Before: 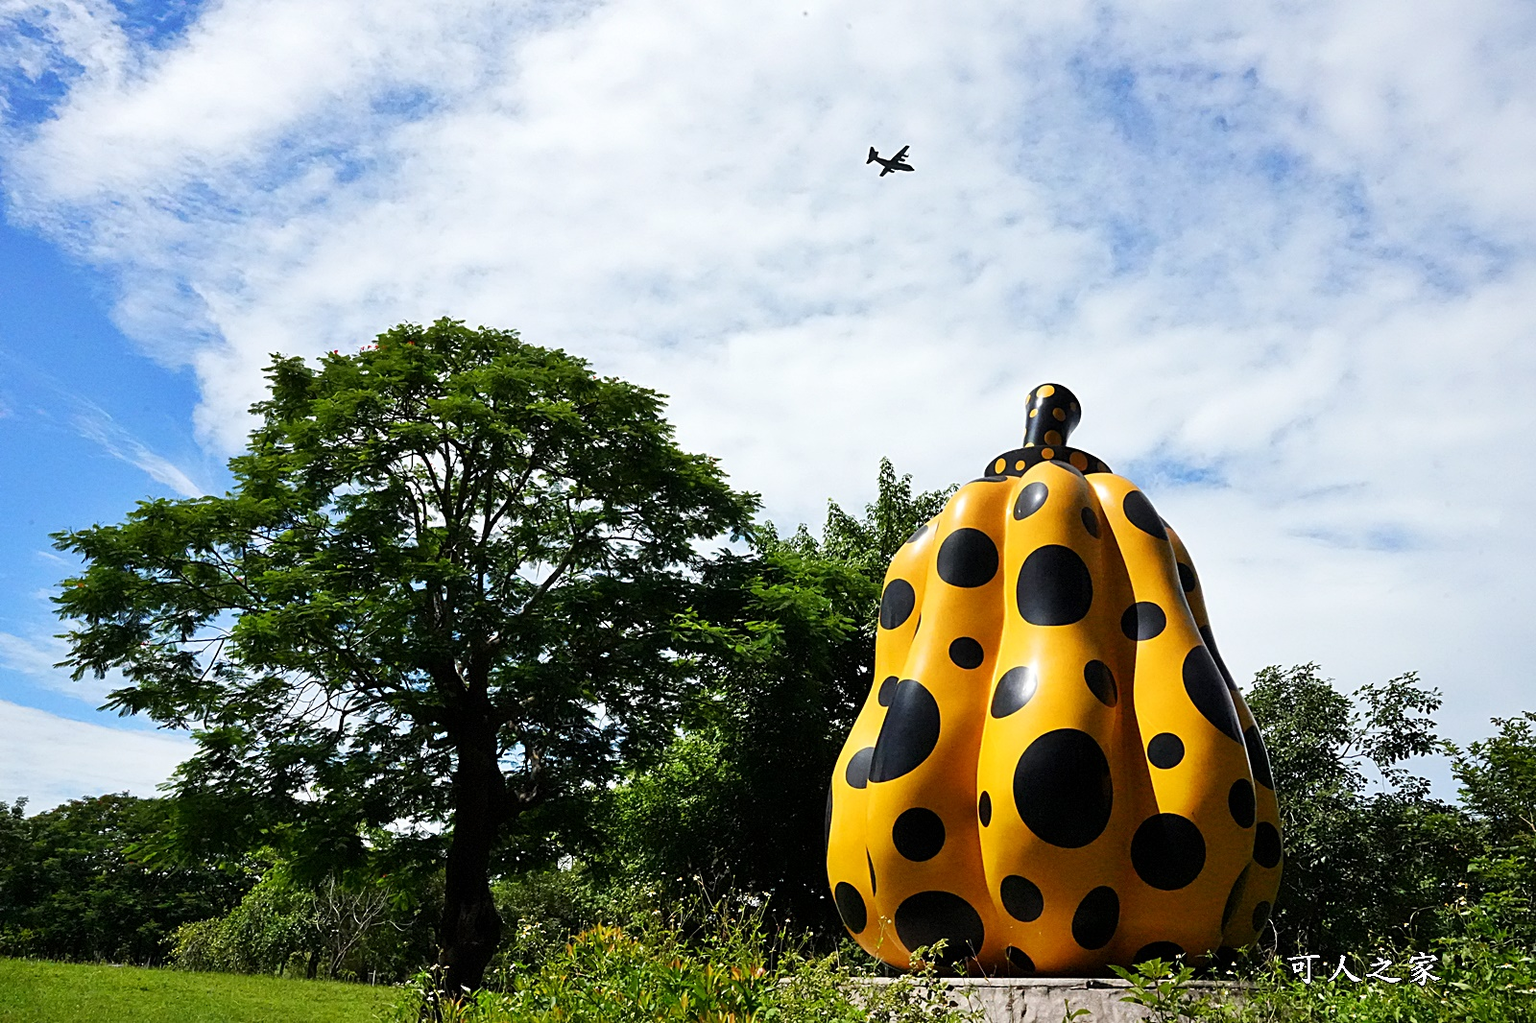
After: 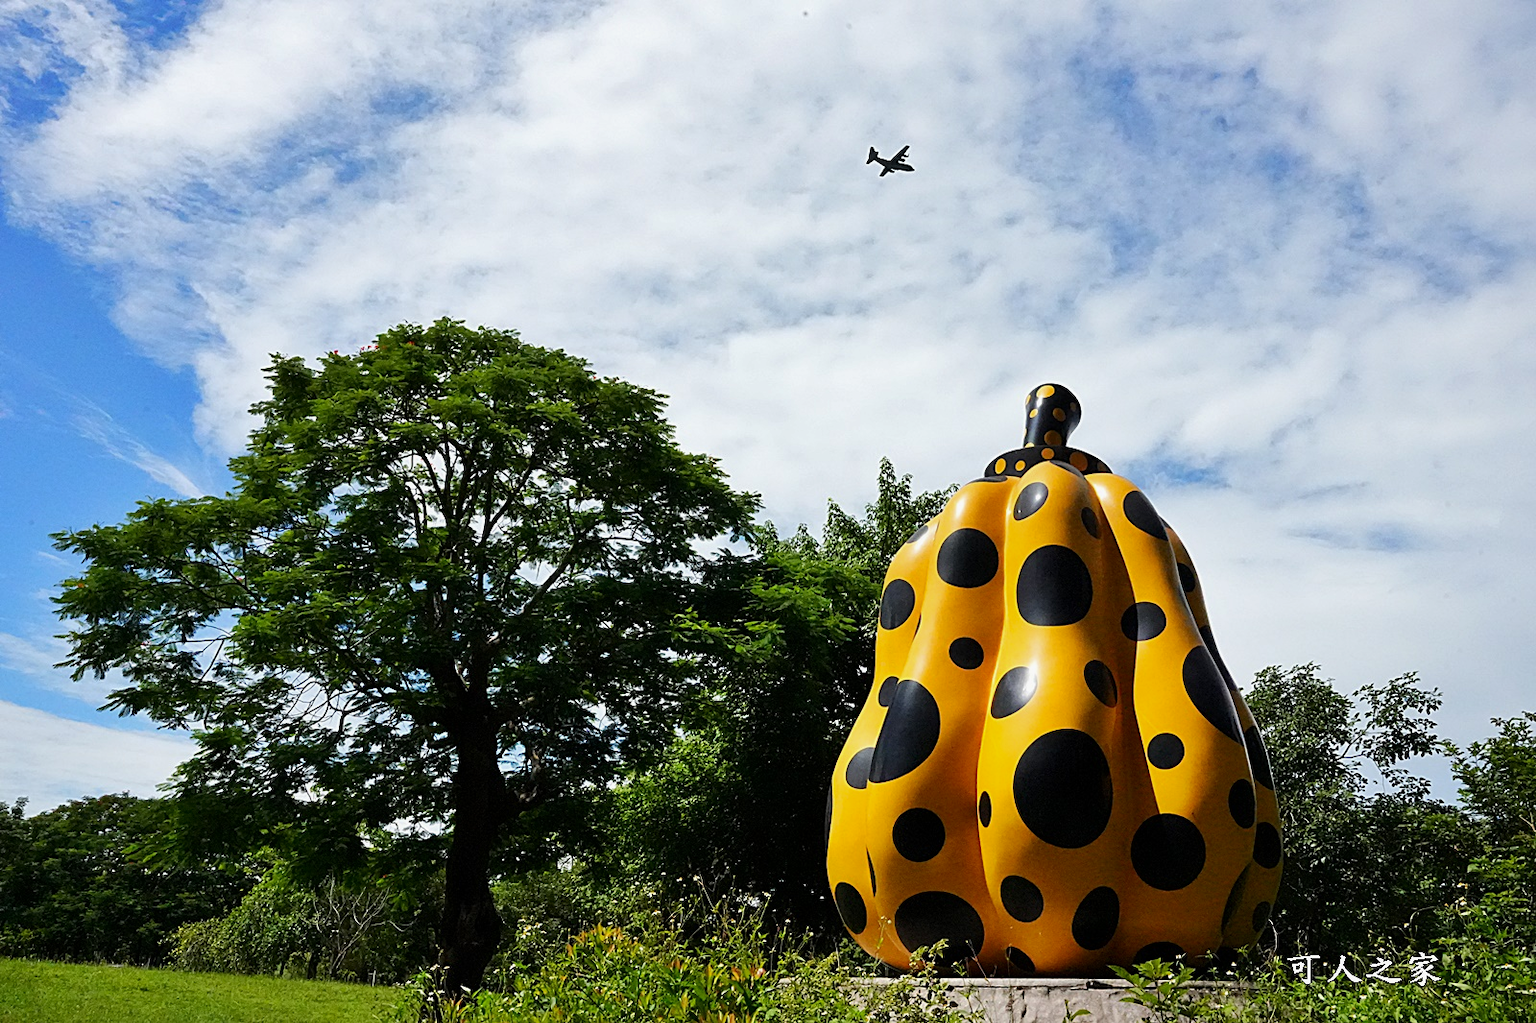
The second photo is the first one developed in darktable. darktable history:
shadows and highlights: shadows -20.28, white point adjustment -1.92, highlights -35.06
